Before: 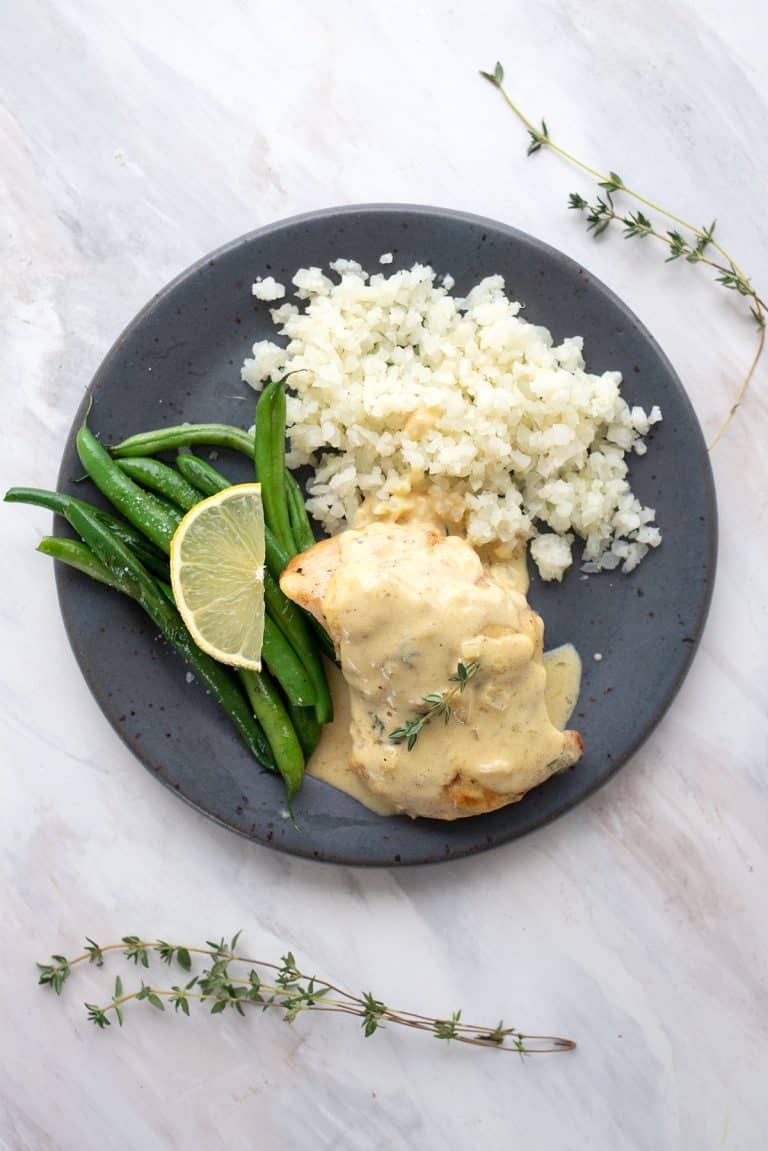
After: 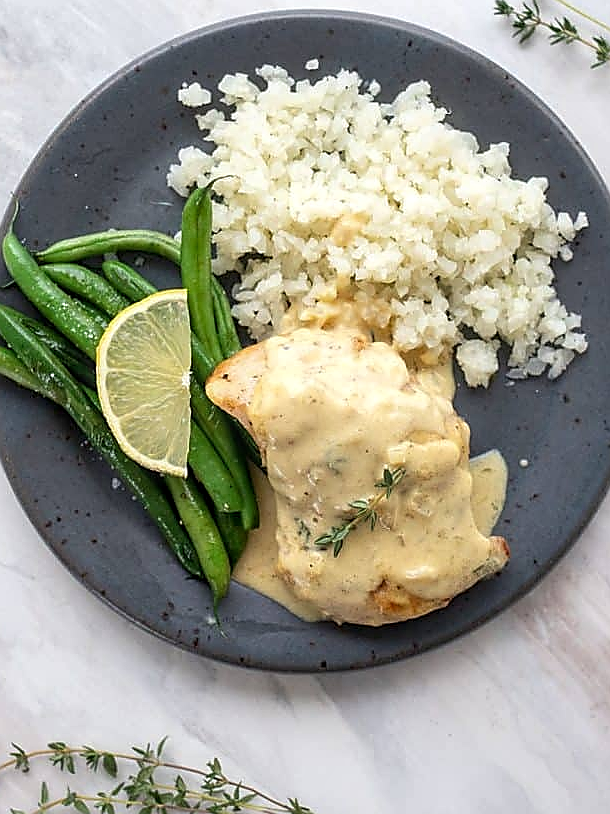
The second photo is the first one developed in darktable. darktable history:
local contrast: on, module defaults
crop: left 9.712%, top 16.928%, right 10.845%, bottom 12.332%
sharpen: radius 1.4, amount 1.25, threshold 0.7
